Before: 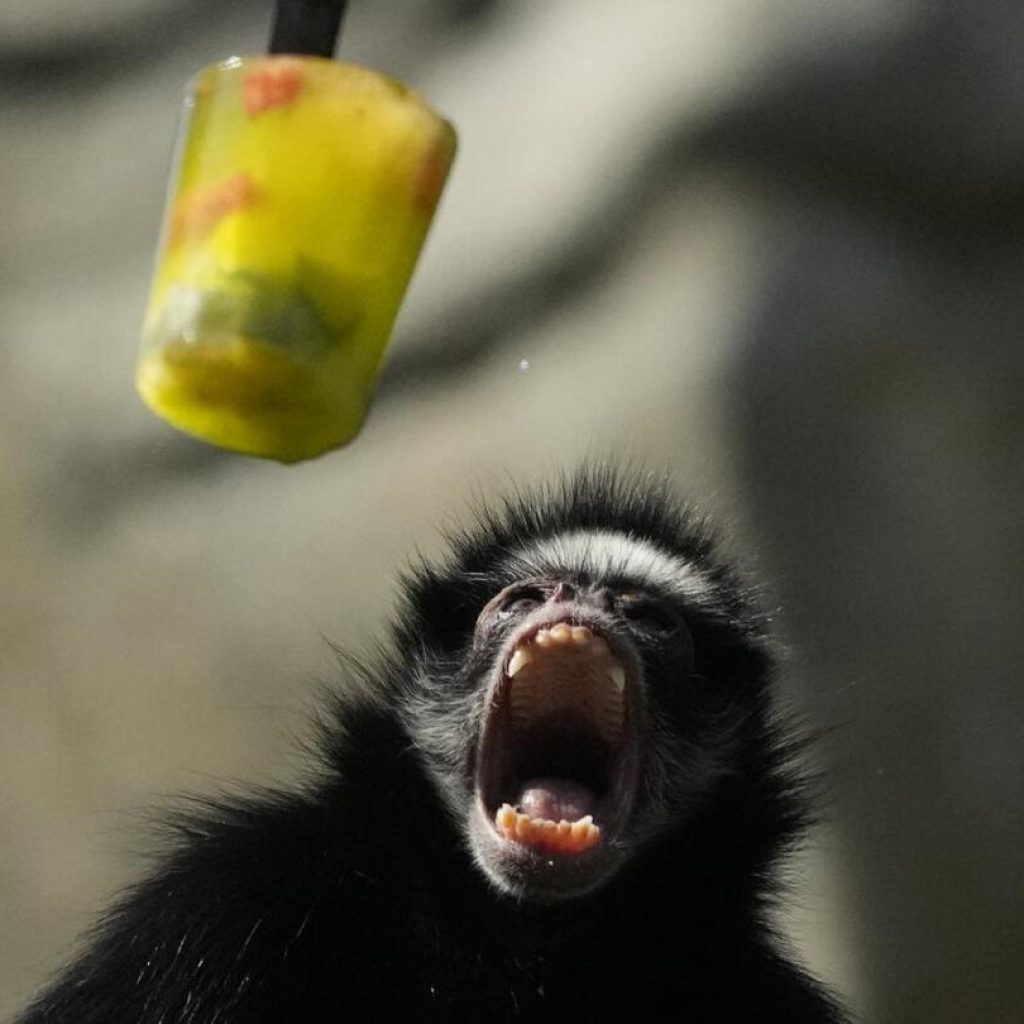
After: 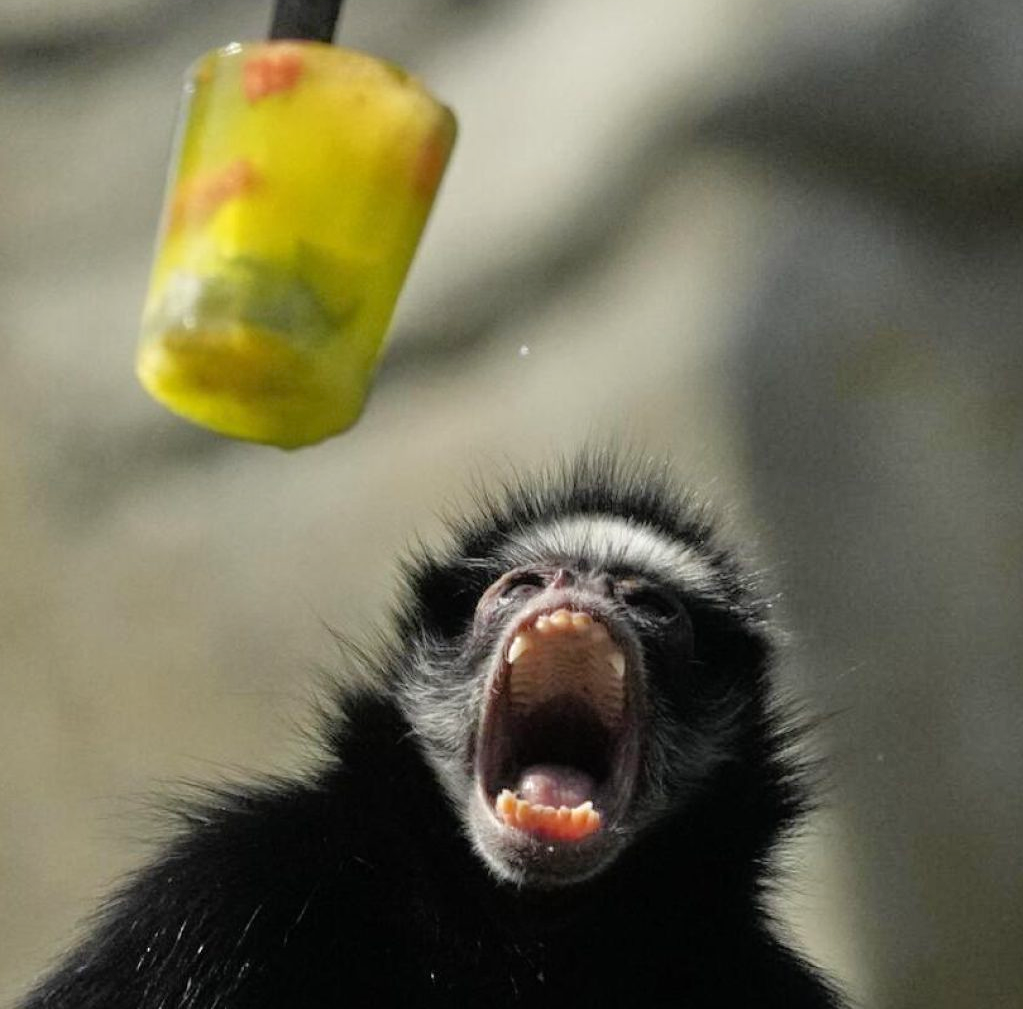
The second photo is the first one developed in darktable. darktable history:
tone equalizer: -7 EV 0.153 EV, -6 EV 0.625 EV, -5 EV 1.14 EV, -4 EV 1.3 EV, -3 EV 1.16 EV, -2 EV 0.6 EV, -1 EV 0.158 EV
crop: top 1.443%, right 0.06%
